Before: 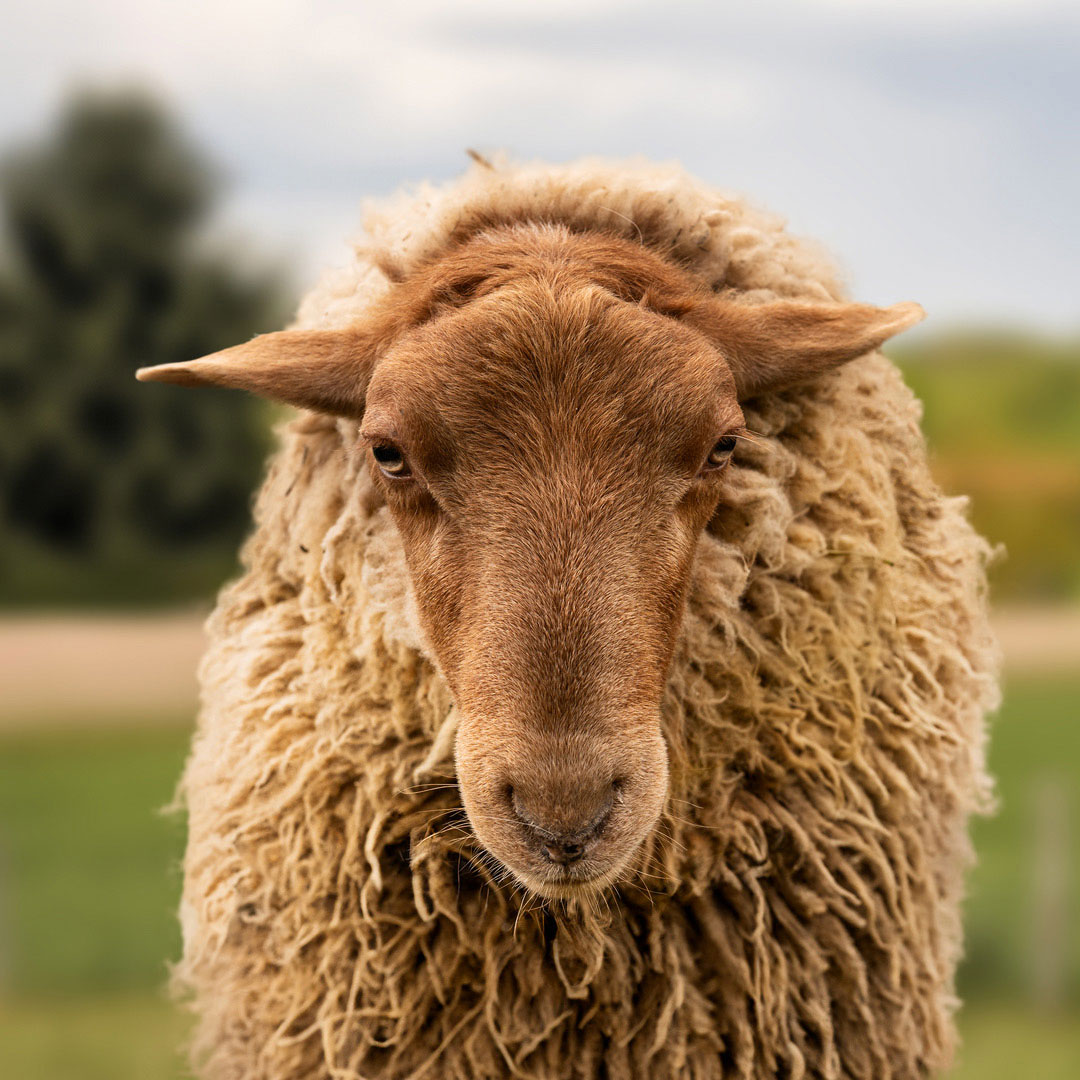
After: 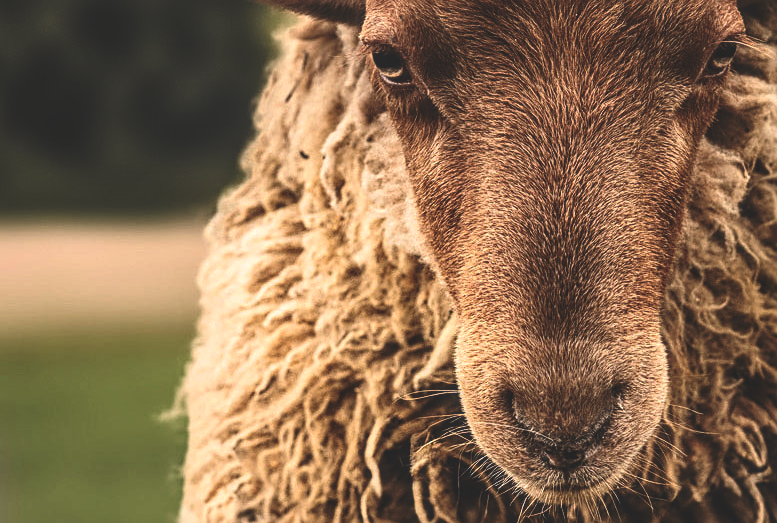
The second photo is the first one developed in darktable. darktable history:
crop: top 36.498%, right 27.964%, bottom 14.995%
local contrast: highlights 55%, shadows 52%, detail 130%, midtone range 0.452
rgb curve: curves: ch0 [(0, 0.186) (0.314, 0.284) (0.775, 0.708) (1, 1)], compensate middle gray true, preserve colors none
sharpen: on, module defaults
contrast brightness saturation: contrast 0.24, brightness 0.09
